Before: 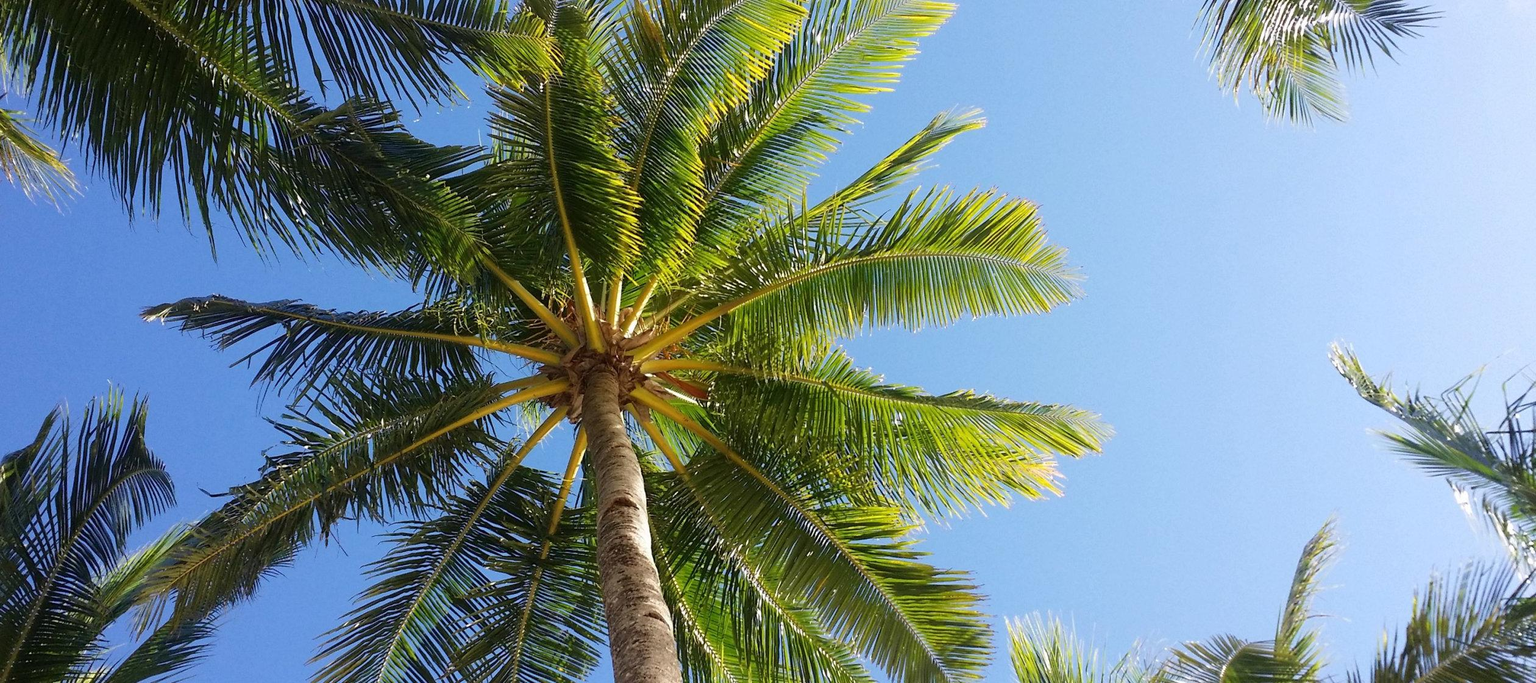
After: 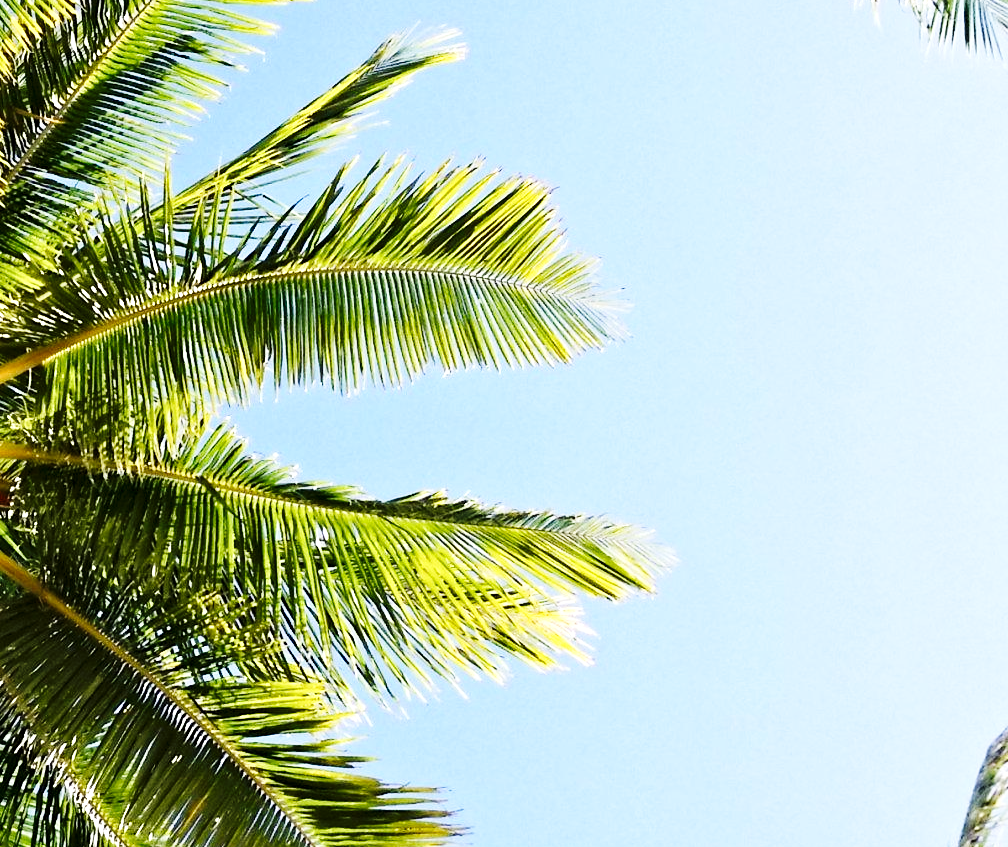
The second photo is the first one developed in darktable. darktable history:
crop: left 45.721%, top 13.393%, right 14.118%, bottom 10.01%
base curve: curves: ch0 [(0, 0) (0.032, 0.025) (0.121, 0.166) (0.206, 0.329) (0.605, 0.79) (1, 1)], preserve colors none
tone equalizer: -8 EV -0.417 EV, -7 EV -0.389 EV, -6 EV -0.333 EV, -5 EV -0.222 EV, -3 EV 0.222 EV, -2 EV 0.333 EV, -1 EV 0.389 EV, +0 EV 0.417 EV, edges refinement/feathering 500, mask exposure compensation -1.57 EV, preserve details no
contrast equalizer: y [[0.513, 0.565, 0.608, 0.562, 0.512, 0.5], [0.5 ×6], [0.5, 0.5, 0.5, 0.528, 0.598, 0.658], [0 ×6], [0 ×6]]
